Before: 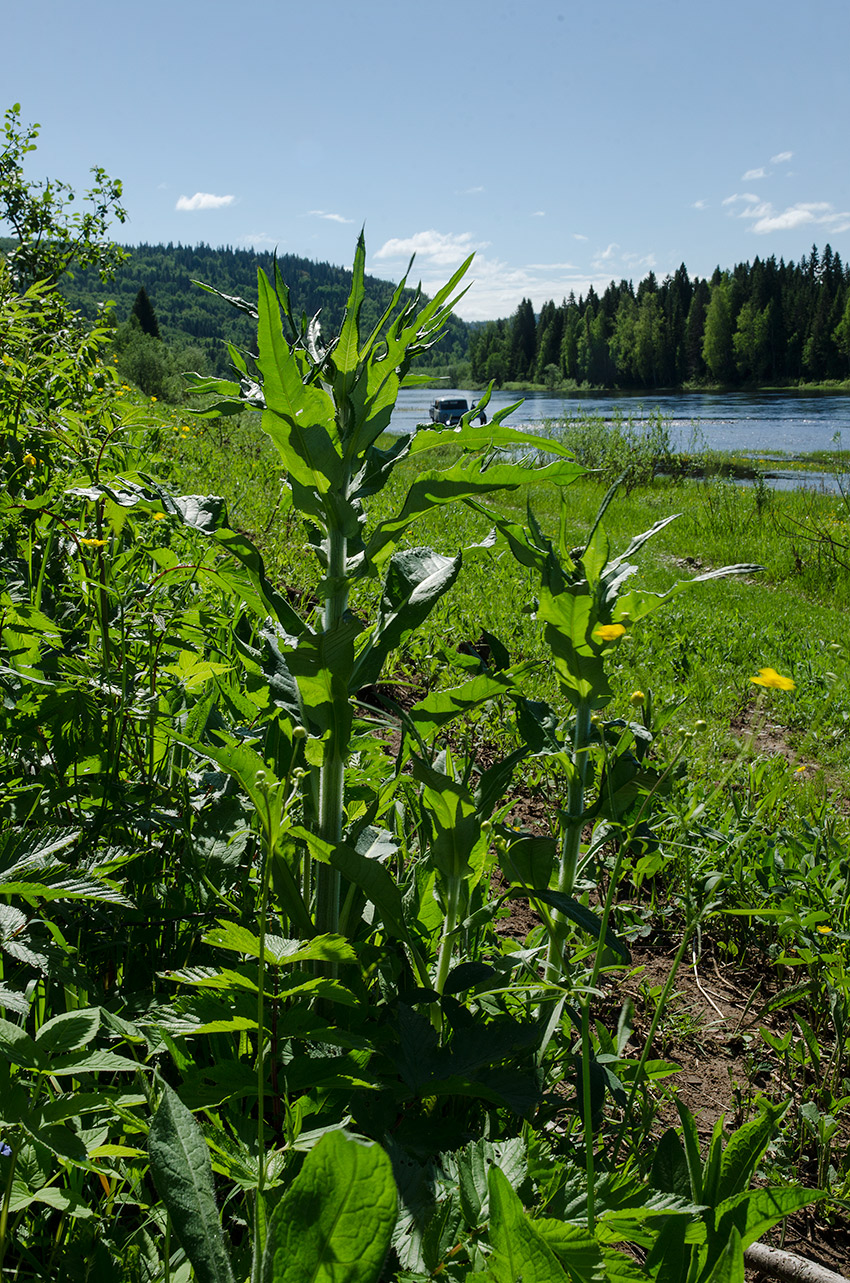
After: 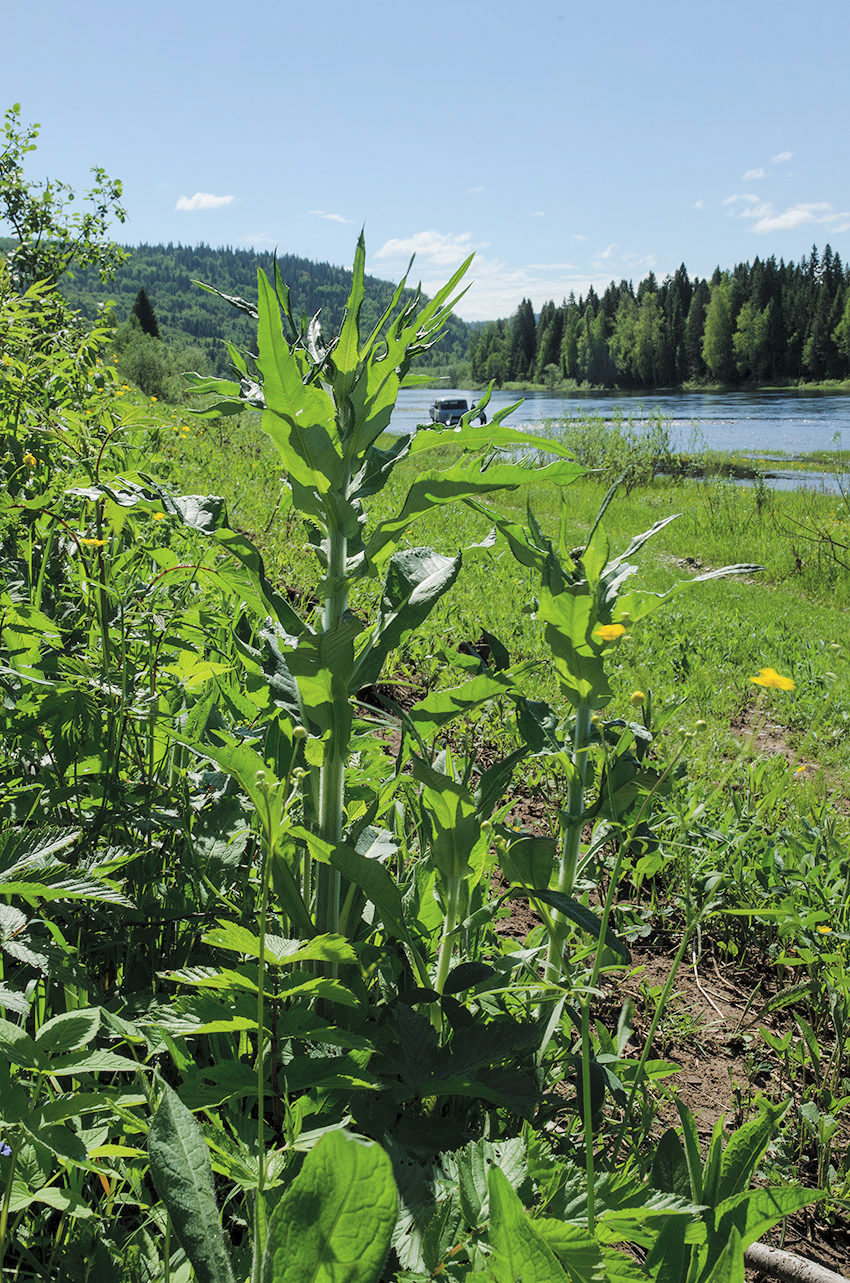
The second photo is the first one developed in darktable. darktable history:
exposure: black level correction 0.001, exposure -0.125 EV, compensate exposure bias true, compensate highlight preservation false
contrast brightness saturation: brightness 0.28
